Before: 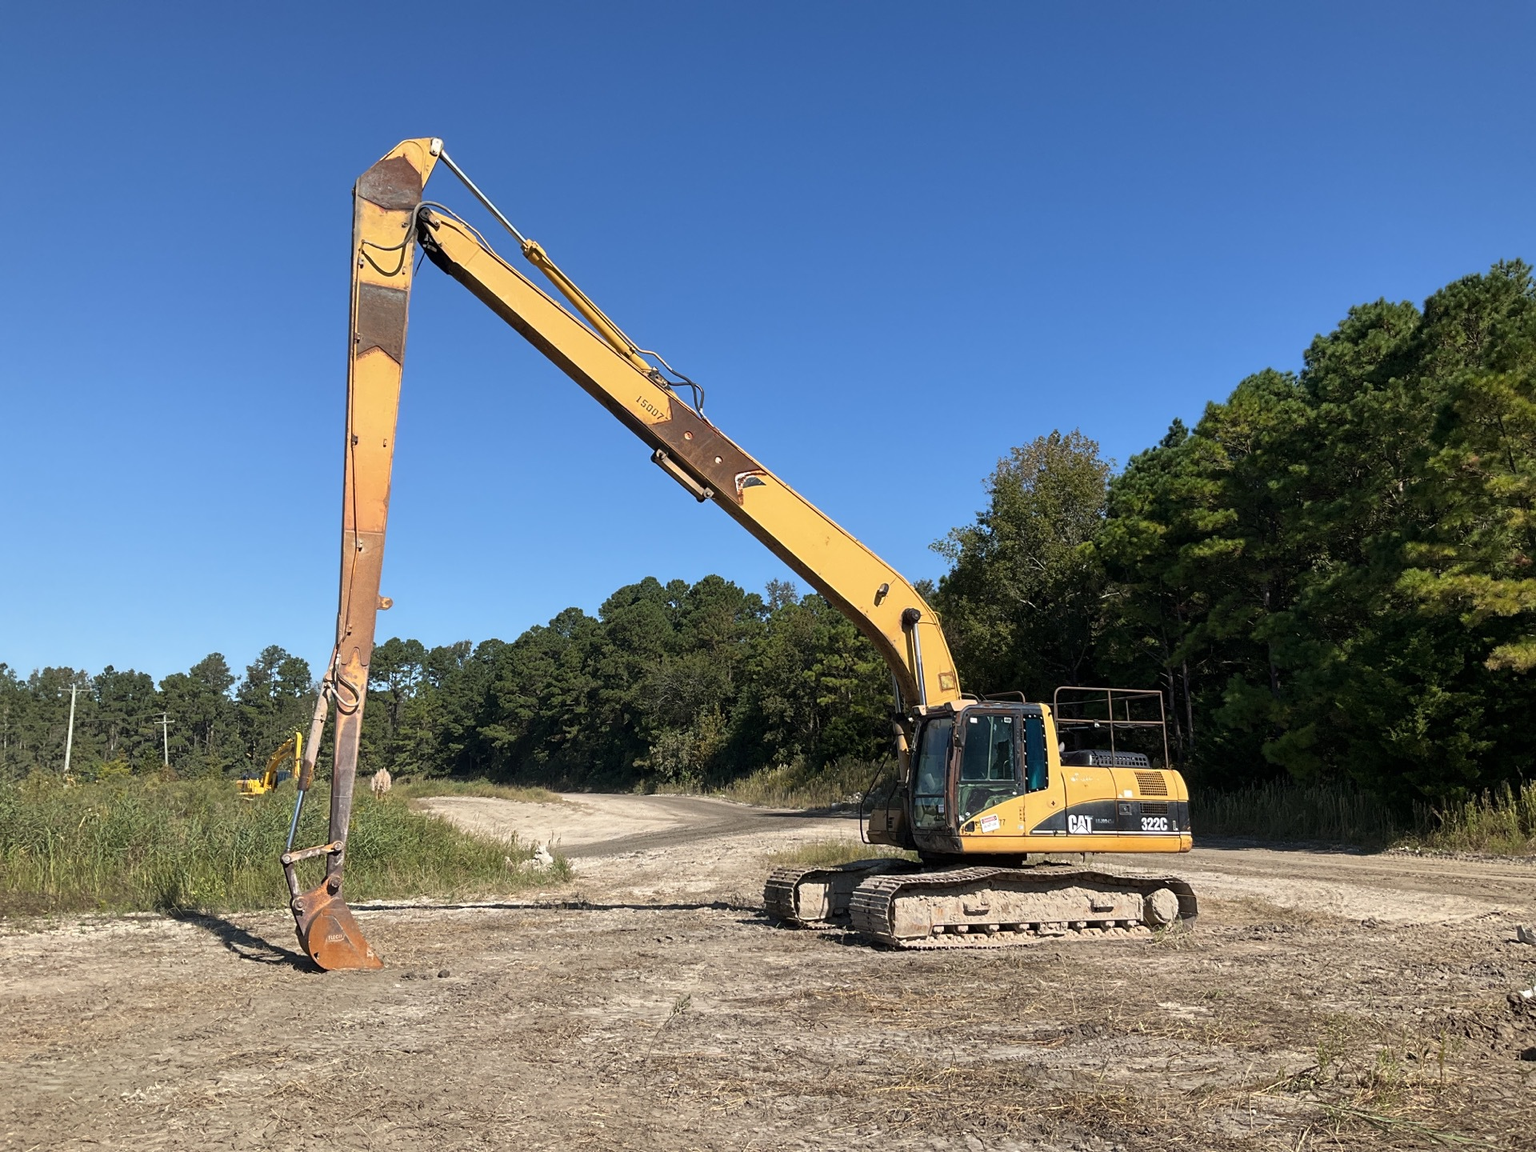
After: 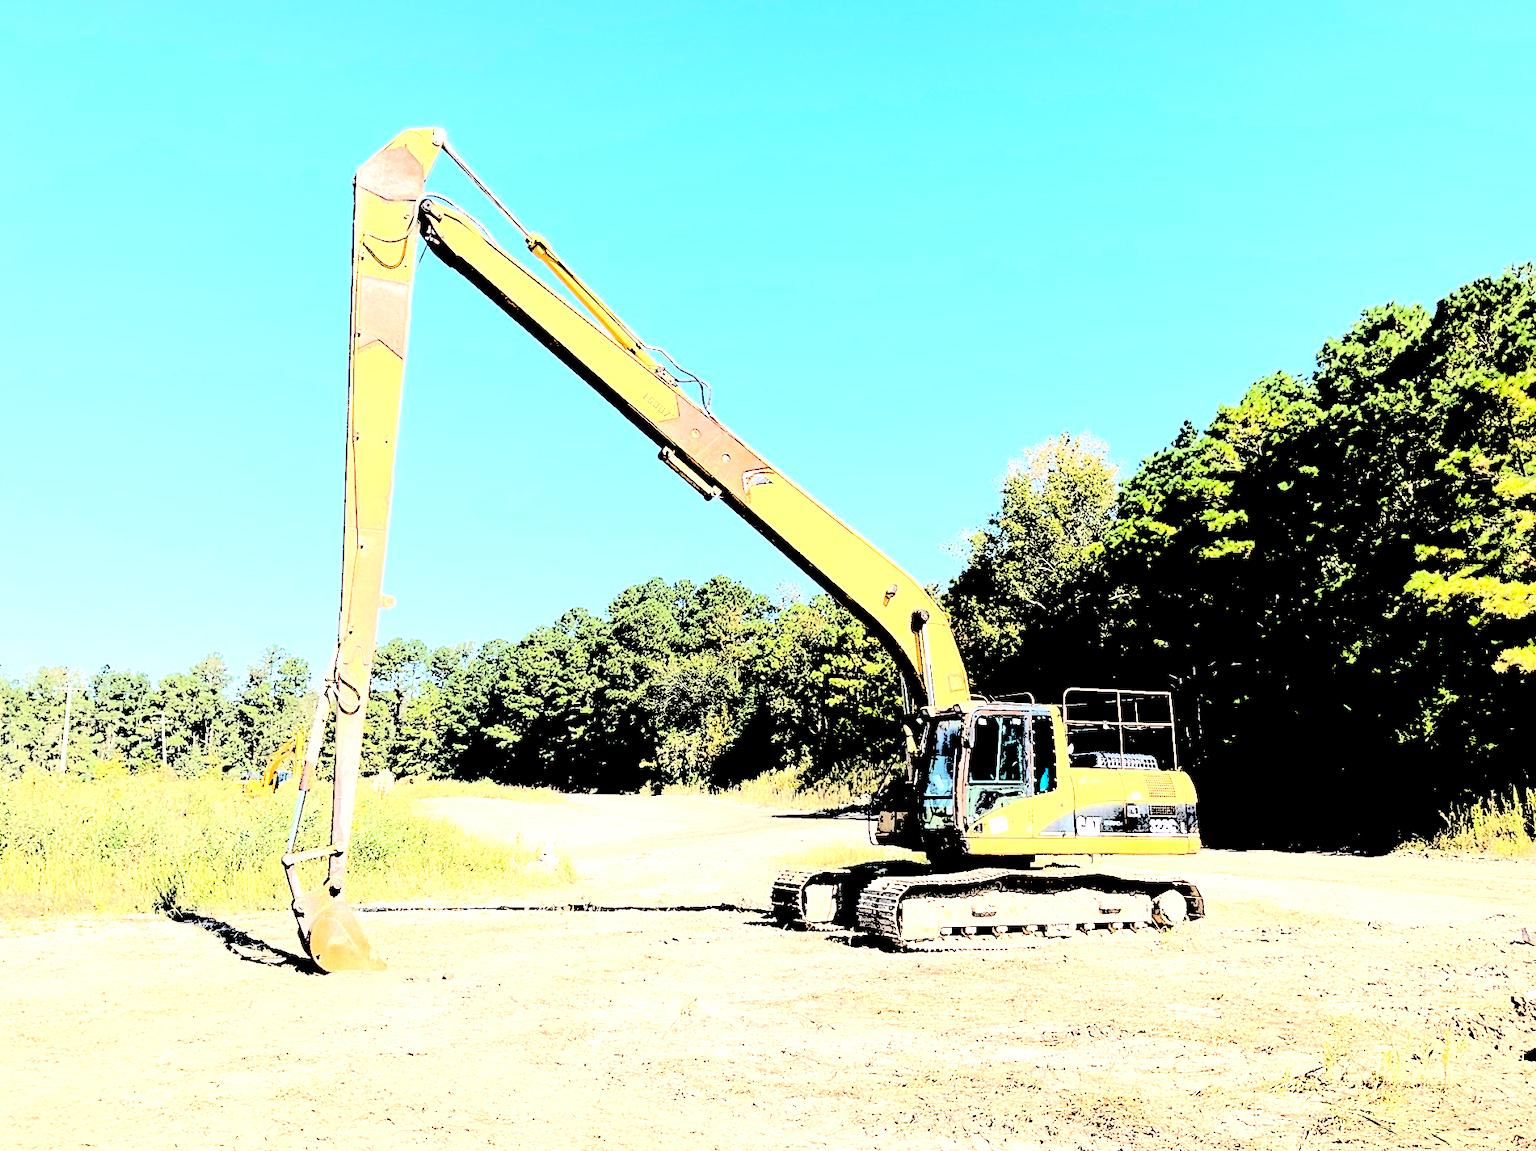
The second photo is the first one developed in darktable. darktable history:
rotate and perspective: rotation 0.174°, lens shift (vertical) 0.013, lens shift (horizontal) 0.019, shear 0.001, automatic cropping original format, crop left 0.007, crop right 0.991, crop top 0.016, crop bottom 0.997
levels: levels [0.246, 0.246, 0.506]
